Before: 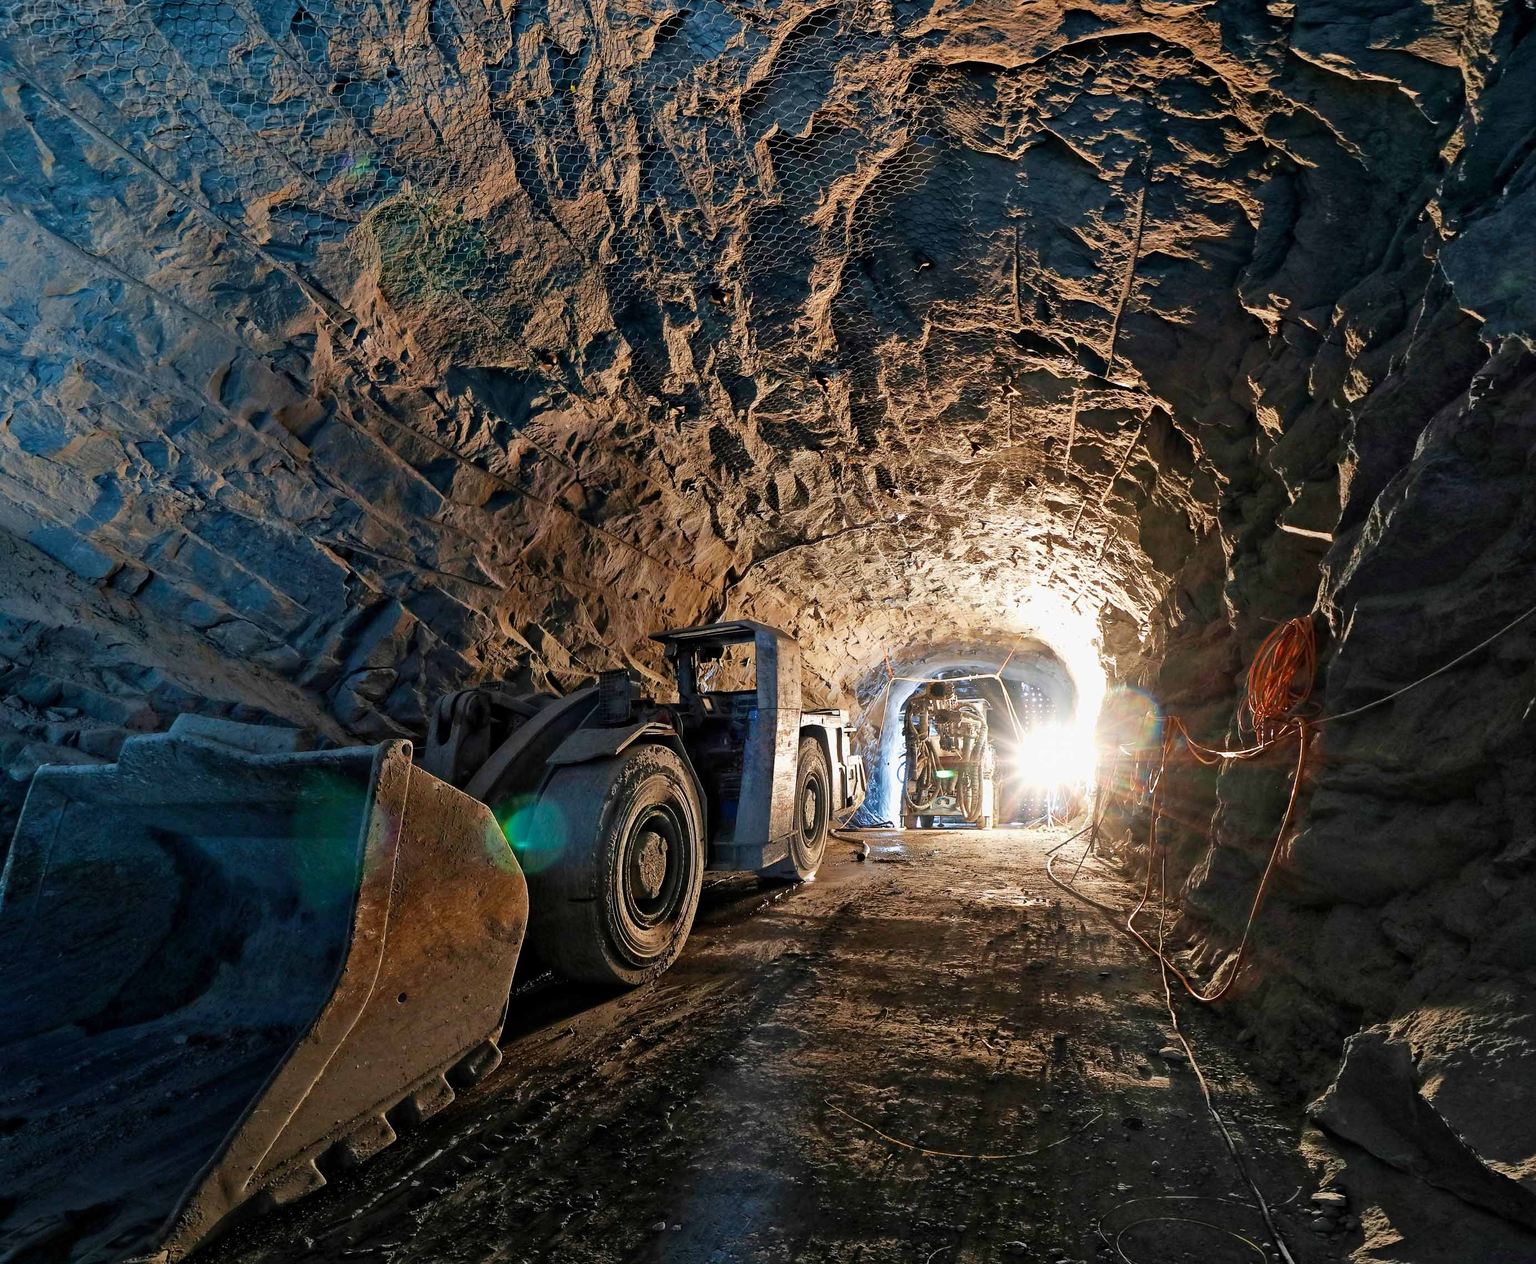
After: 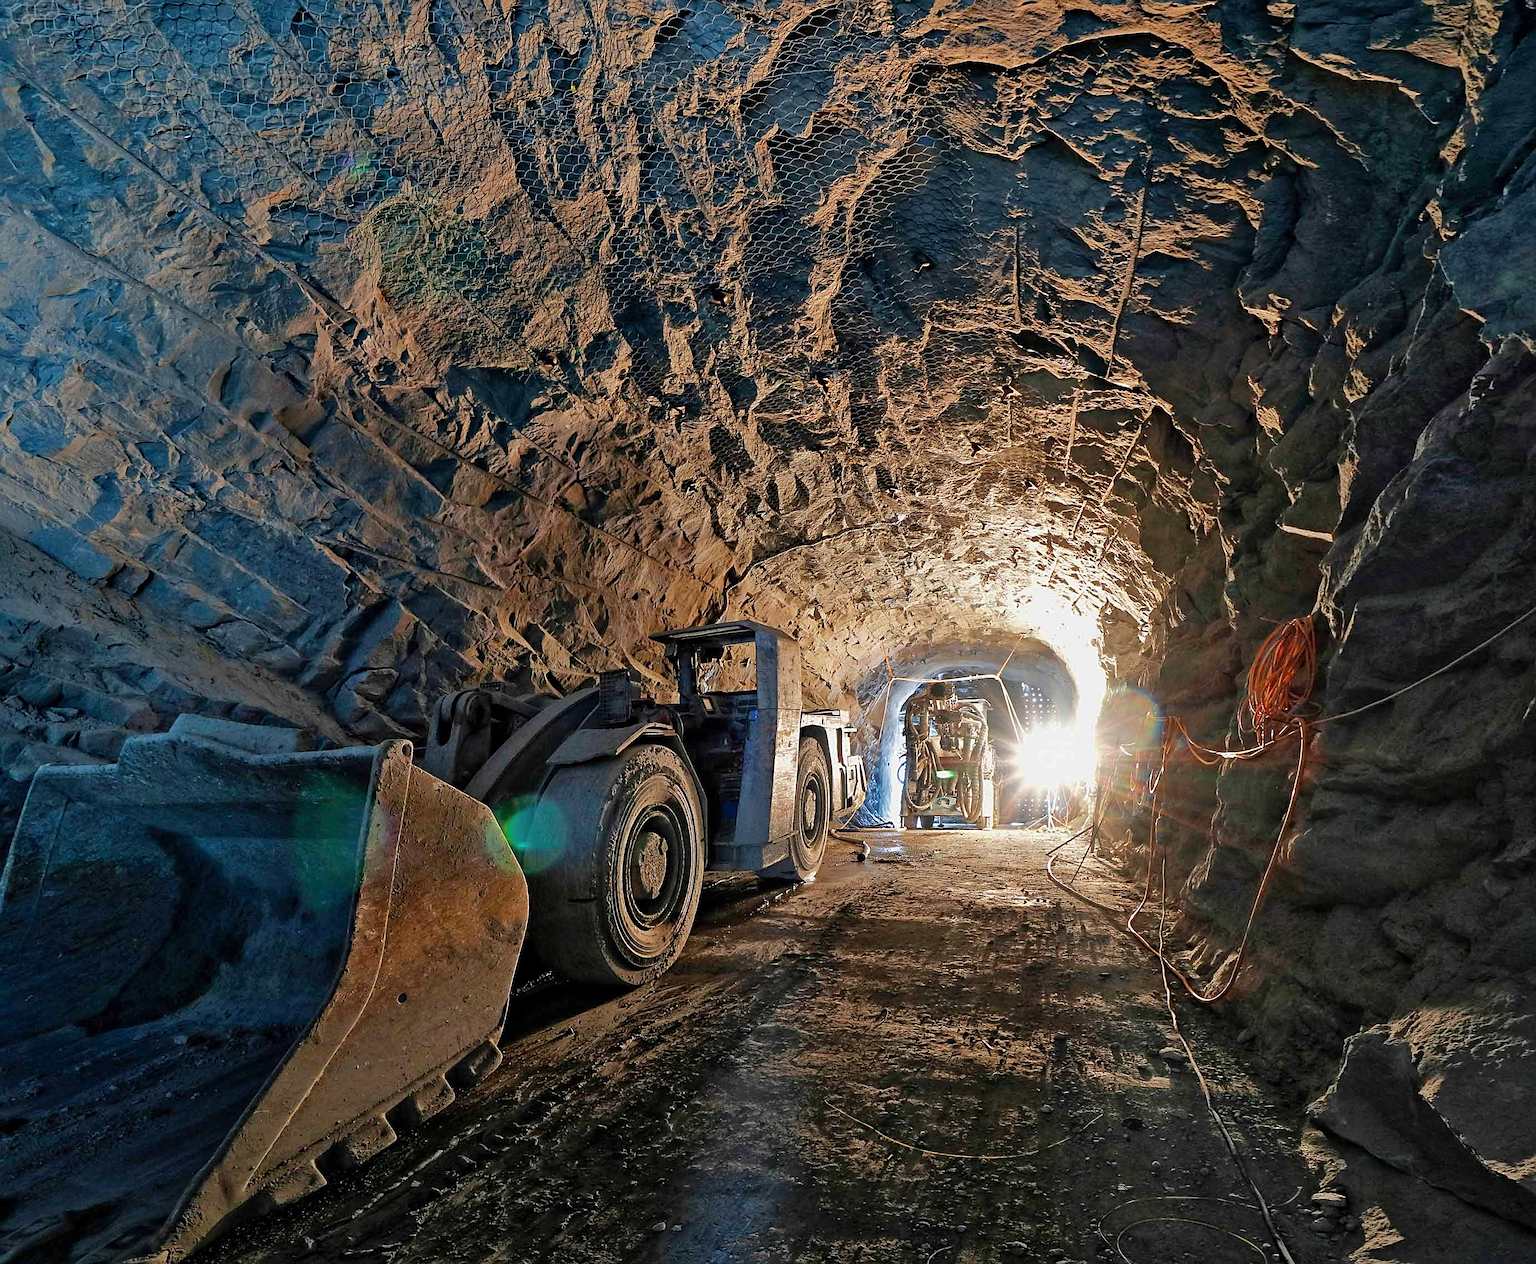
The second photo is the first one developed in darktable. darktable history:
sharpen: on, module defaults
shadows and highlights: shadows 40, highlights -60
